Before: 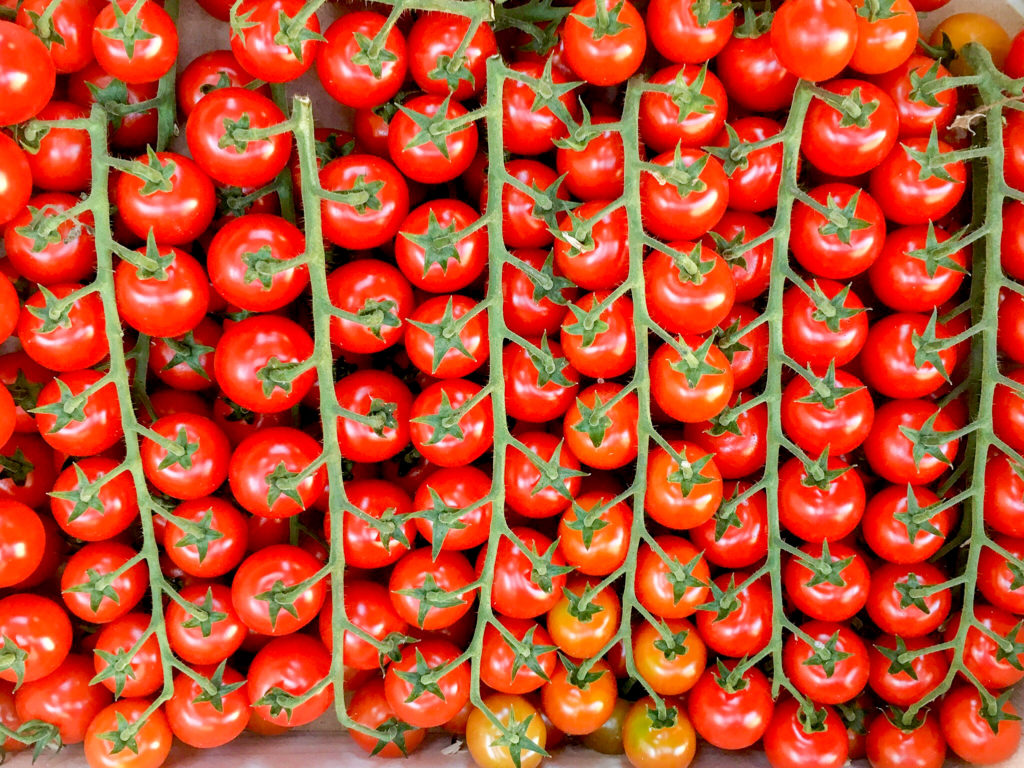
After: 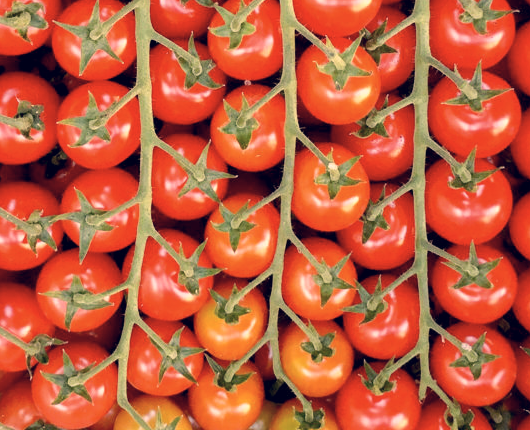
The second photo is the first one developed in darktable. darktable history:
crop: left 34.479%, top 38.822%, right 13.718%, bottom 5.172%
color correction: highlights a* 19.59, highlights b* 27.49, shadows a* 3.46, shadows b* -17.28, saturation 0.73
